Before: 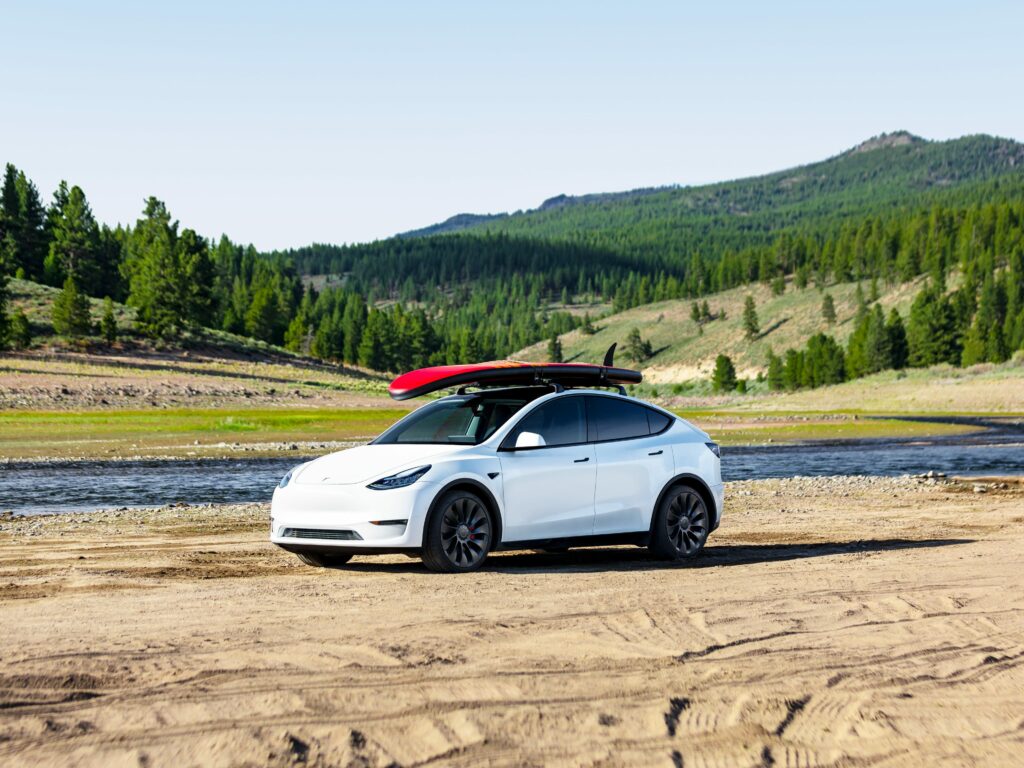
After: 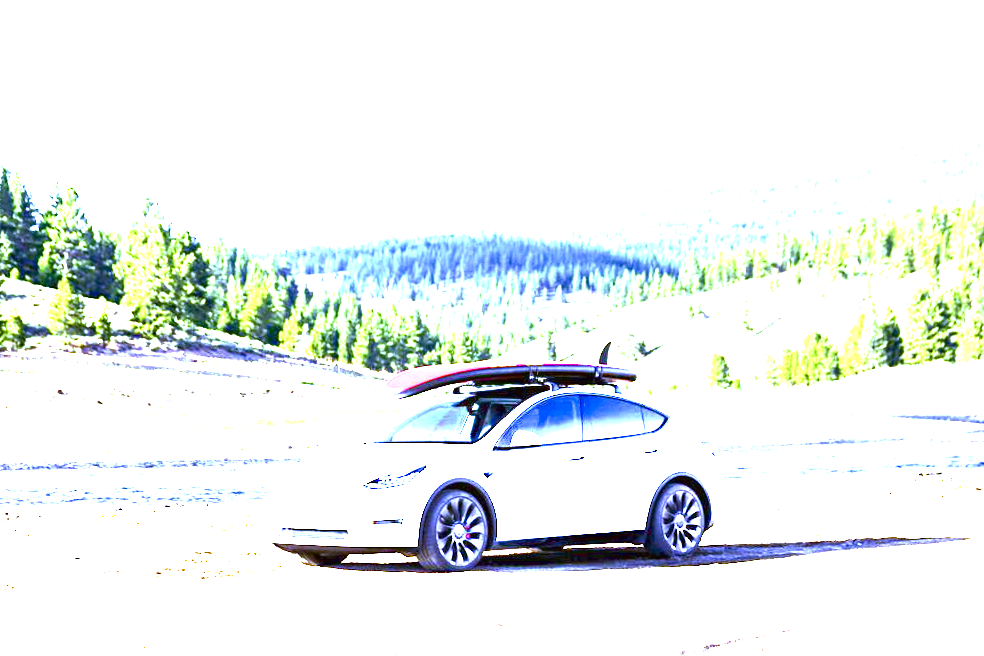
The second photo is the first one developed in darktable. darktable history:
color balance rgb: perceptual saturation grading › highlights -29.58%, perceptual saturation grading › mid-tones 29.47%, perceptual saturation grading › shadows 59.73%, perceptual brilliance grading › global brilliance -17.79%, perceptual brilliance grading › highlights 28.73%, global vibrance 15.44%
white balance: red 0.766, blue 1.537
exposure: black level correction 0, exposure 4 EV, compensate exposure bias true, compensate highlight preservation false
crop and rotate: angle 0.2°, left 0.275%, right 3.127%, bottom 14.18%
color correction: highlights a* 5.81, highlights b* 4.84
rgb levels: mode RGB, independent channels, levels [[0, 0.5, 1], [0, 0.521, 1], [0, 0.536, 1]]
